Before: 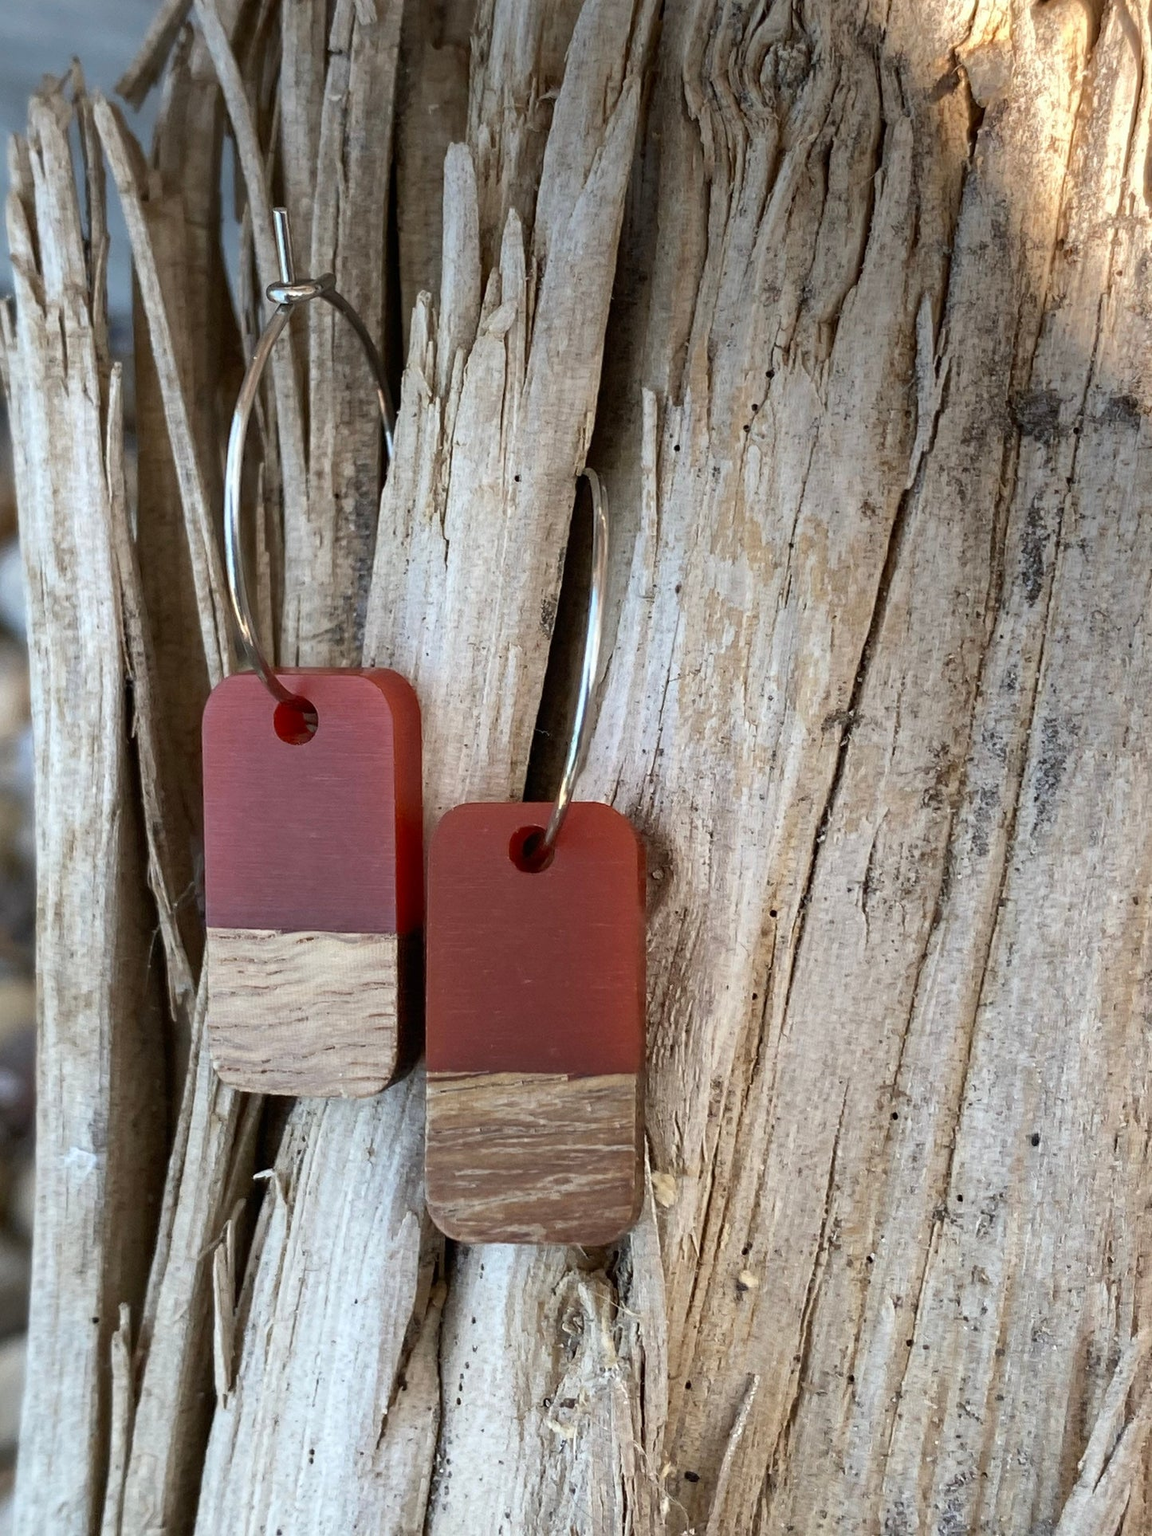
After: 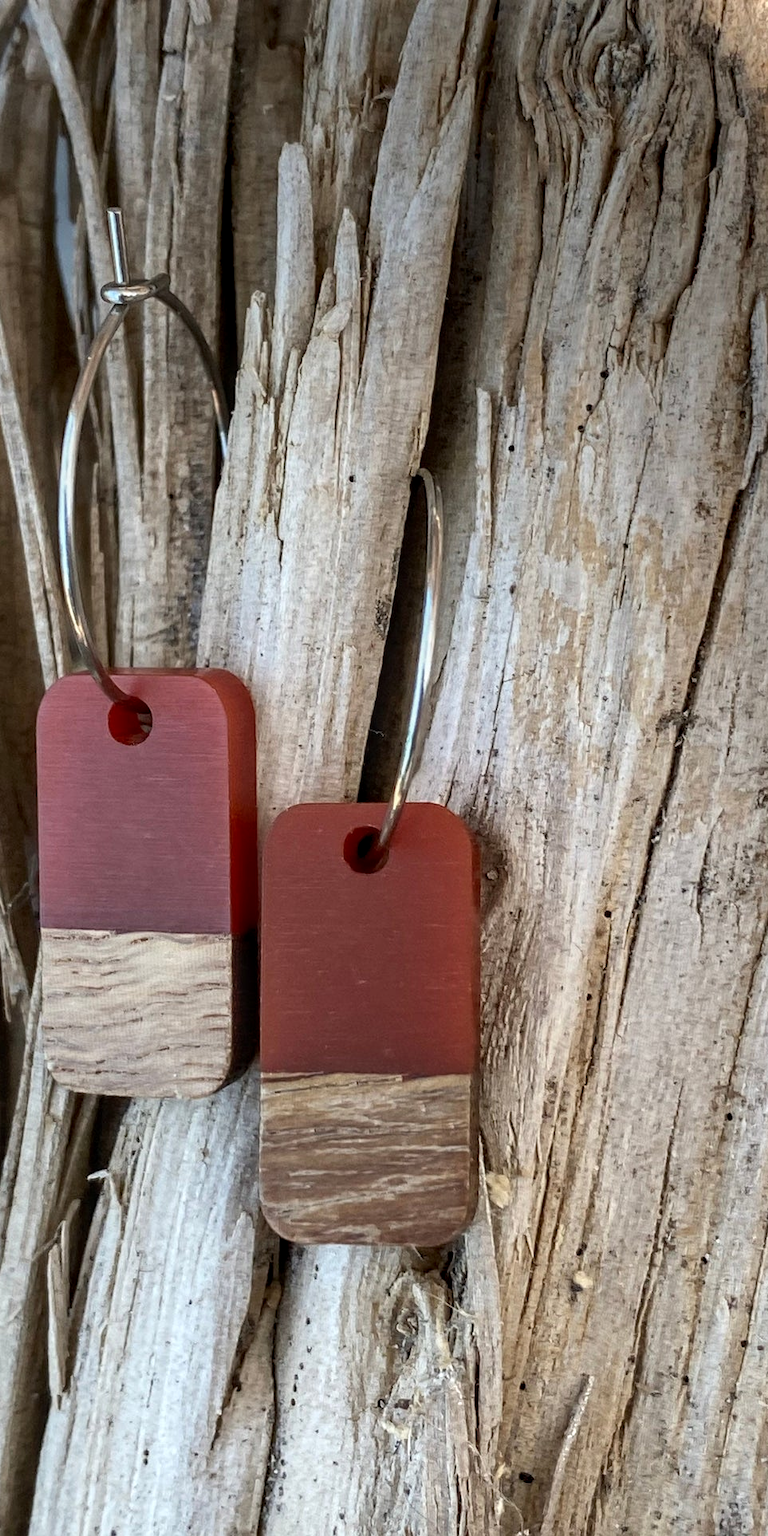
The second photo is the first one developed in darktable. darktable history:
local contrast: on, module defaults
crop and rotate: left 14.436%, right 18.898%
